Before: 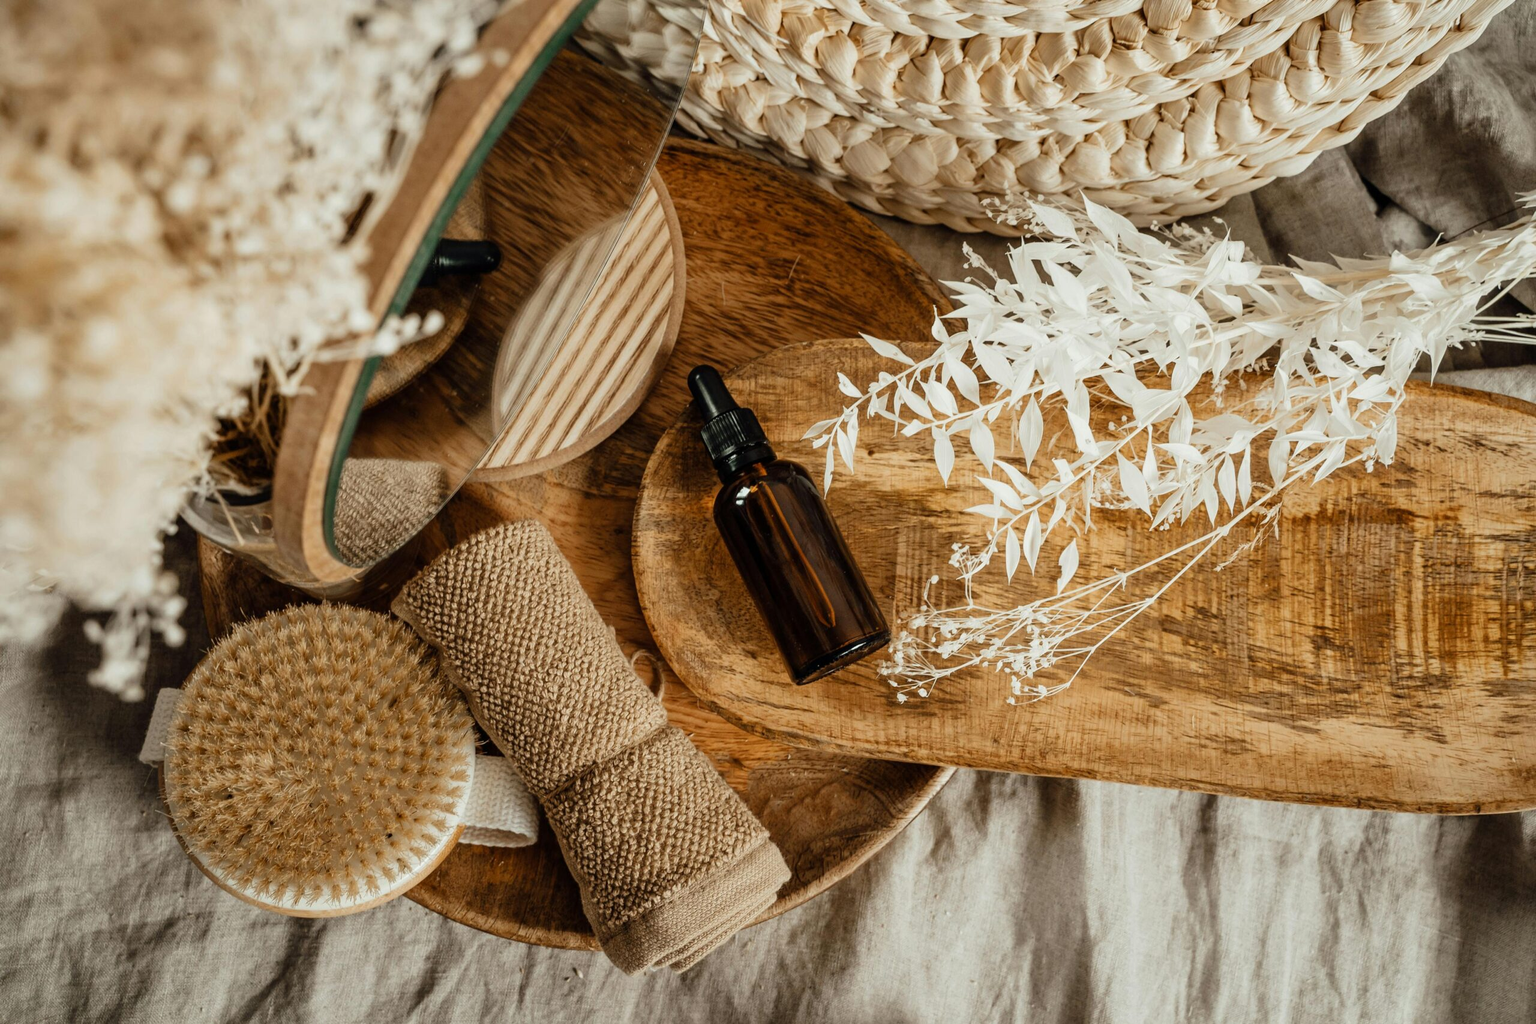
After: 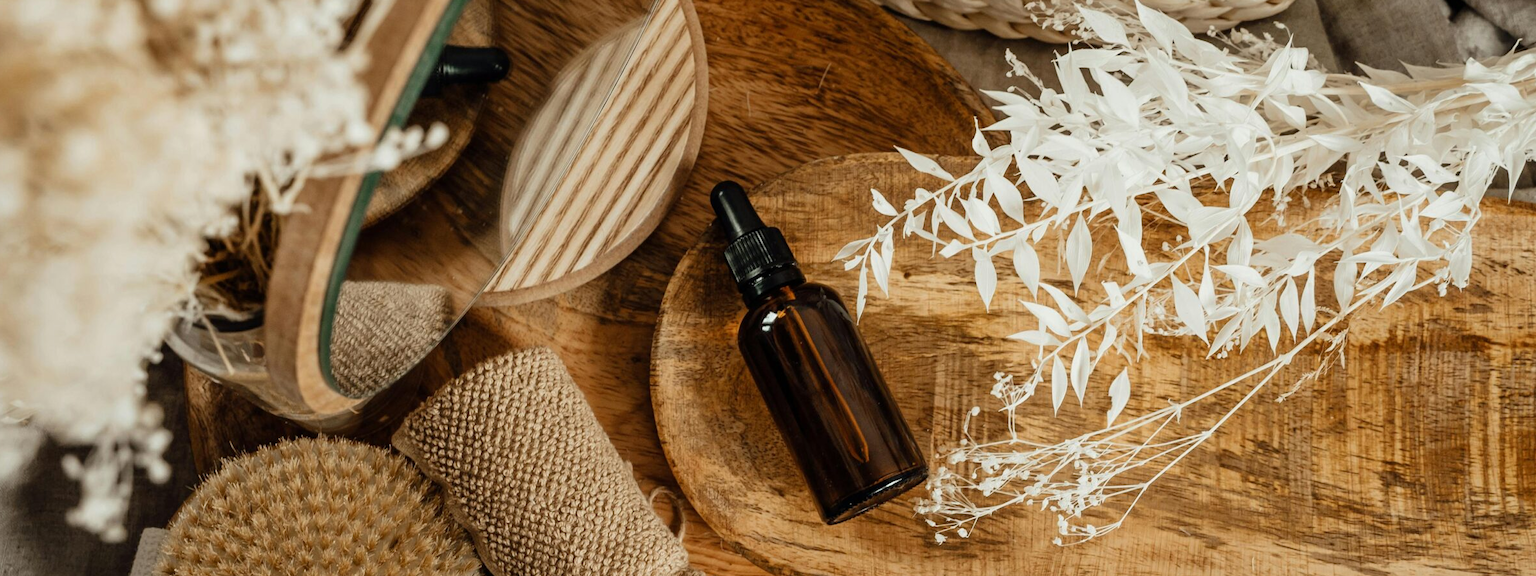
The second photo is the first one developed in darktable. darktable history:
white balance: emerald 1
crop: left 1.744%, top 19.225%, right 5.069%, bottom 28.357%
